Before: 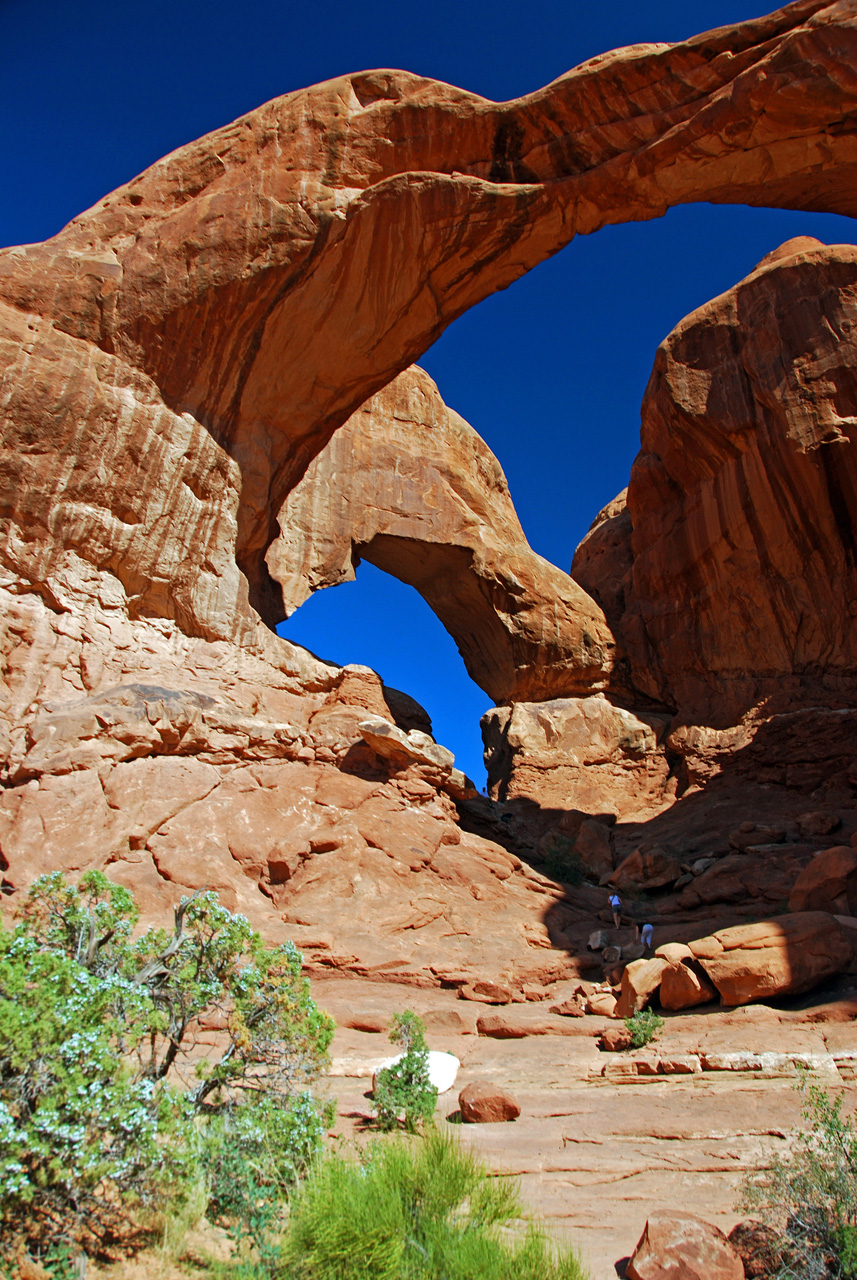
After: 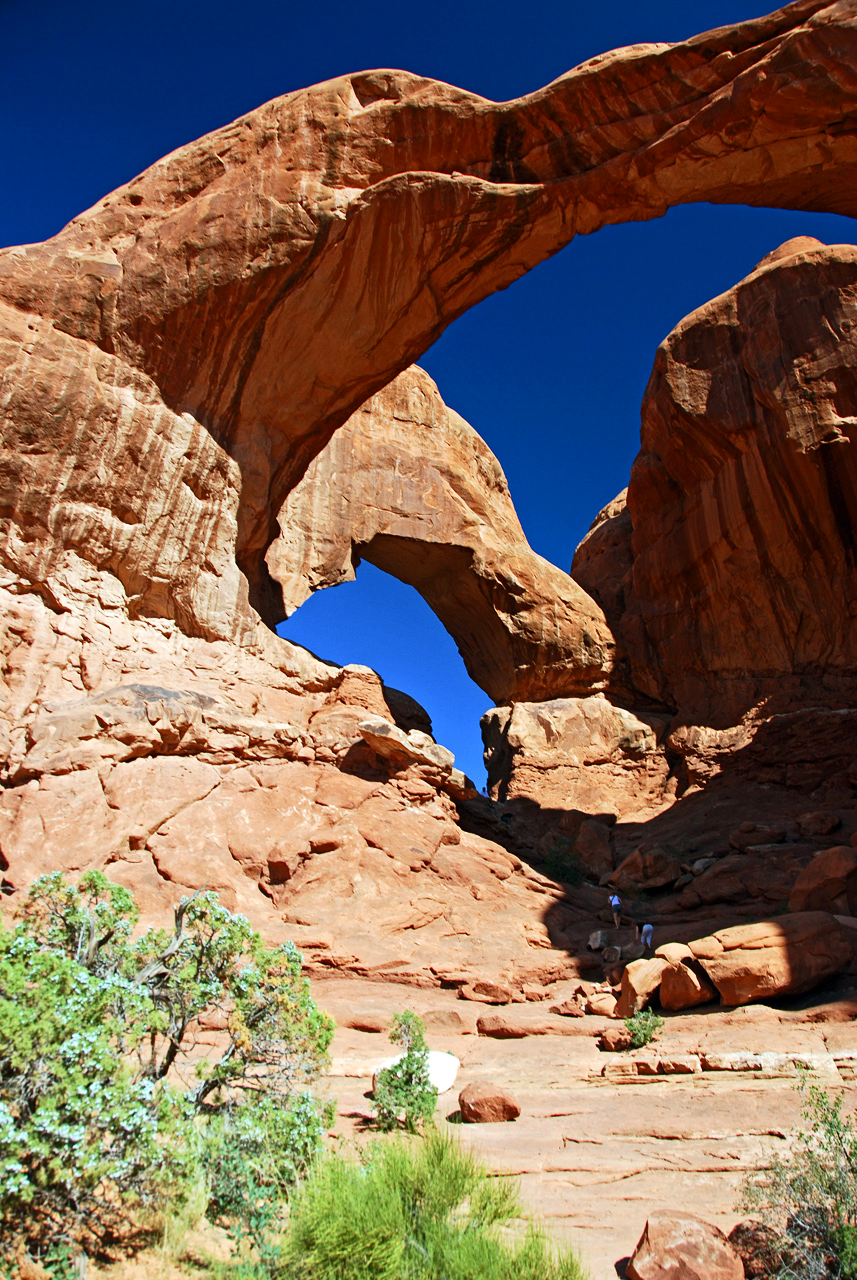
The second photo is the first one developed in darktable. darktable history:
contrast brightness saturation: contrast 0.239, brightness 0.094
